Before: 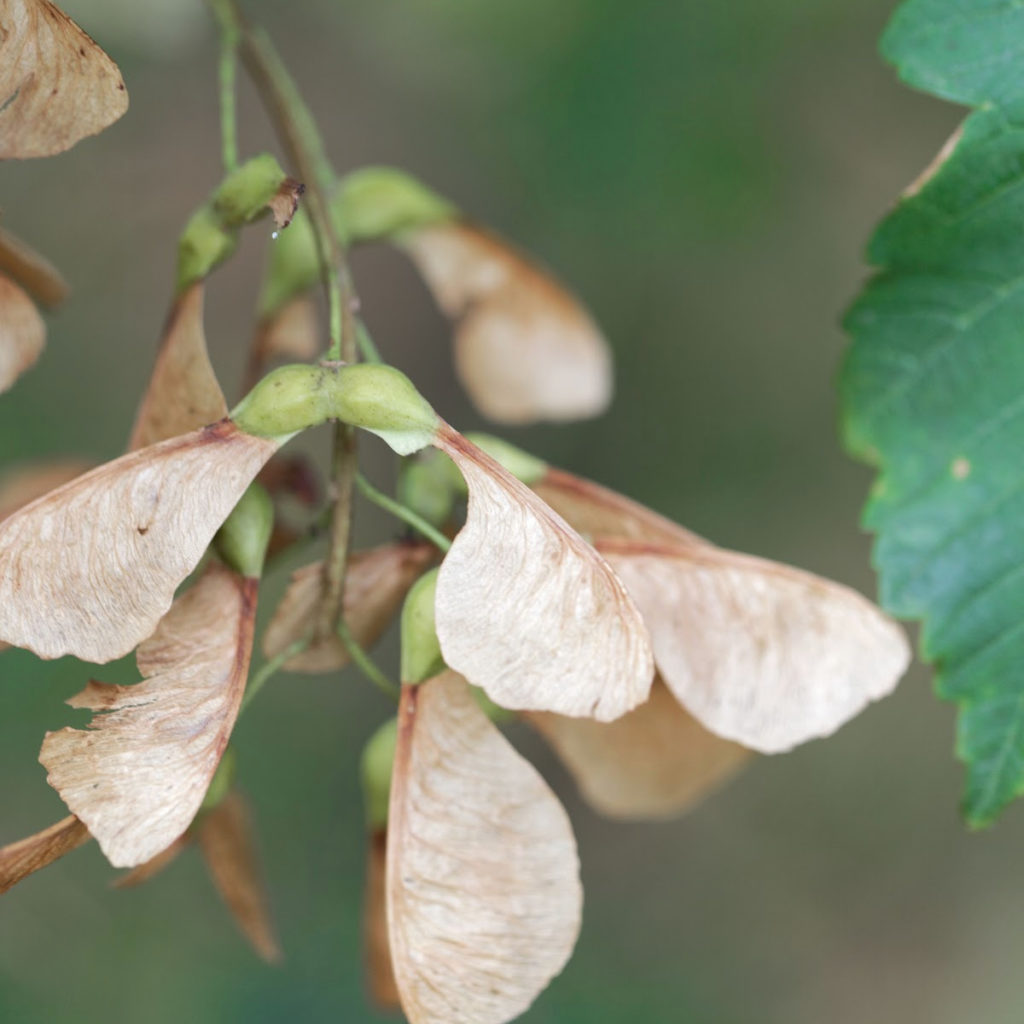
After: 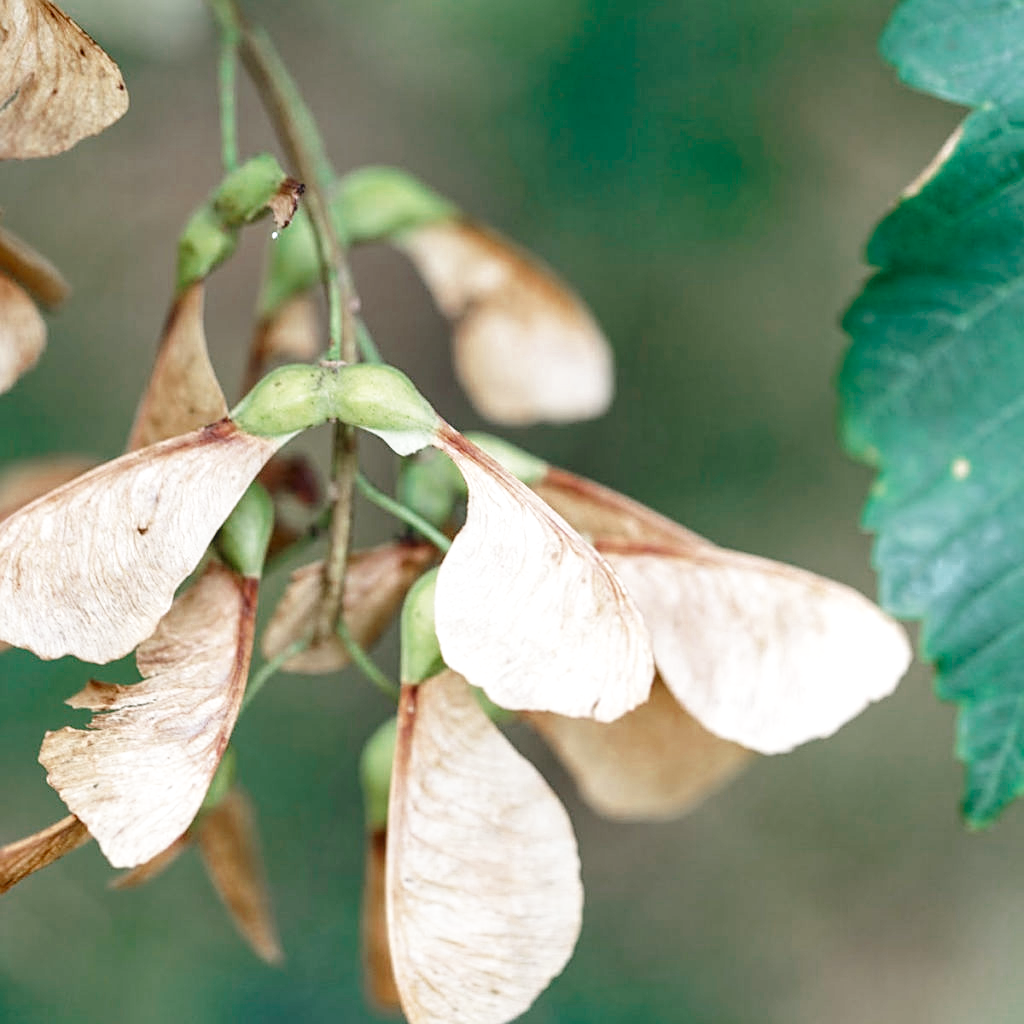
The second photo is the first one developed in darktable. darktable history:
sharpen: on, module defaults
local contrast: on, module defaults
color zones: curves: ch0 [(0, 0.5) (0.125, 0.4) (0.25, 0.5) (0.375, 0.4) (0.5, 0.4) (0.625, 0.6) (0.75, 0.6) (0.875, 0.5)]; ch1 [(0, 0.4) (0.125, 0.5) (0.25, 0.4) (0.375, 0.4) (0.5, 0.4) (0.625, 0.4) (0.75, 0.5) (0.875, 0.4)]; ch2 [(0, 0.6) (0.125, 0.5) (0.25, 0.5) (0.375, 0.6) (0.5, 0.6) (0.625, 0.5) (0.75, 0.5) (0.875, 0.5)]
tone curve: curves: ch0 [(0, 0.016) (0.11, 0.039) (0.259, 0.235) (0.383, 0.437) (0.499, 0.597) (0.733, 0.867) (0.843, 0.948) (1, 1)], preserve colors none
